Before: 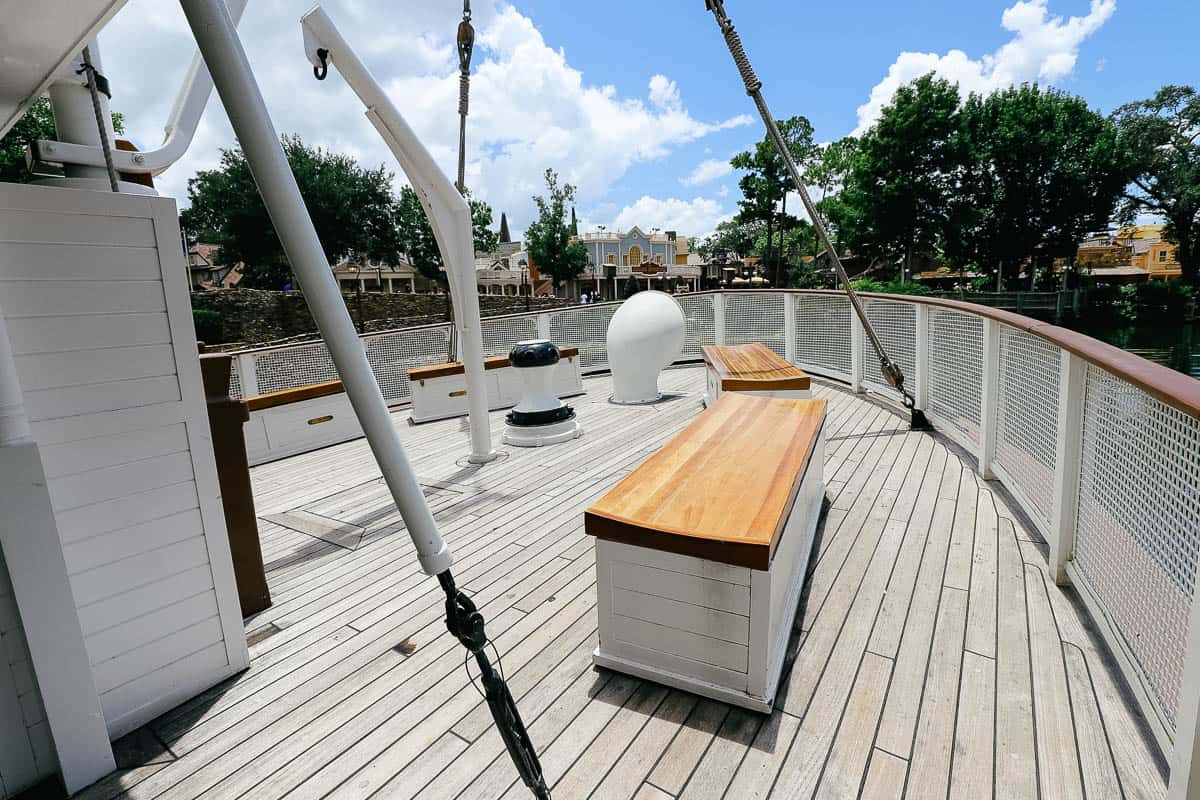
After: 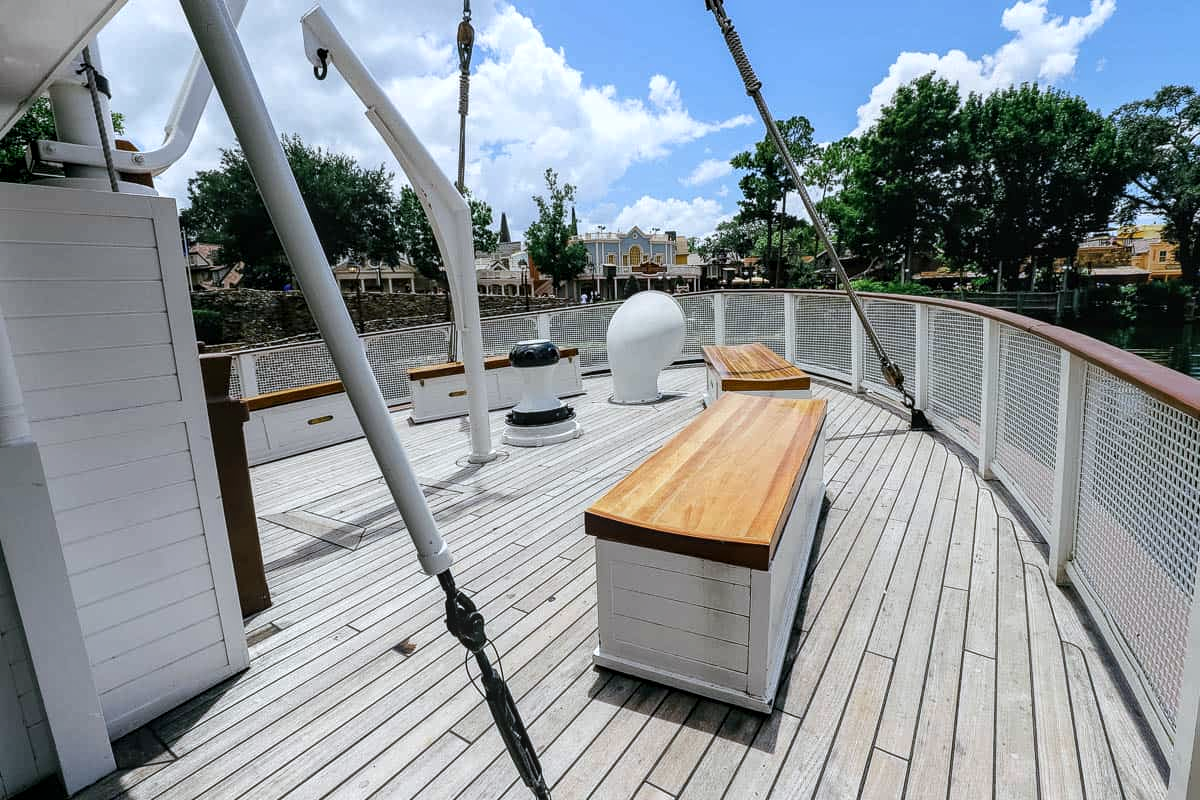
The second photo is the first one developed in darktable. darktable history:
white balance: red 0.976, blue 1.04
local contrast: on, module defaults
